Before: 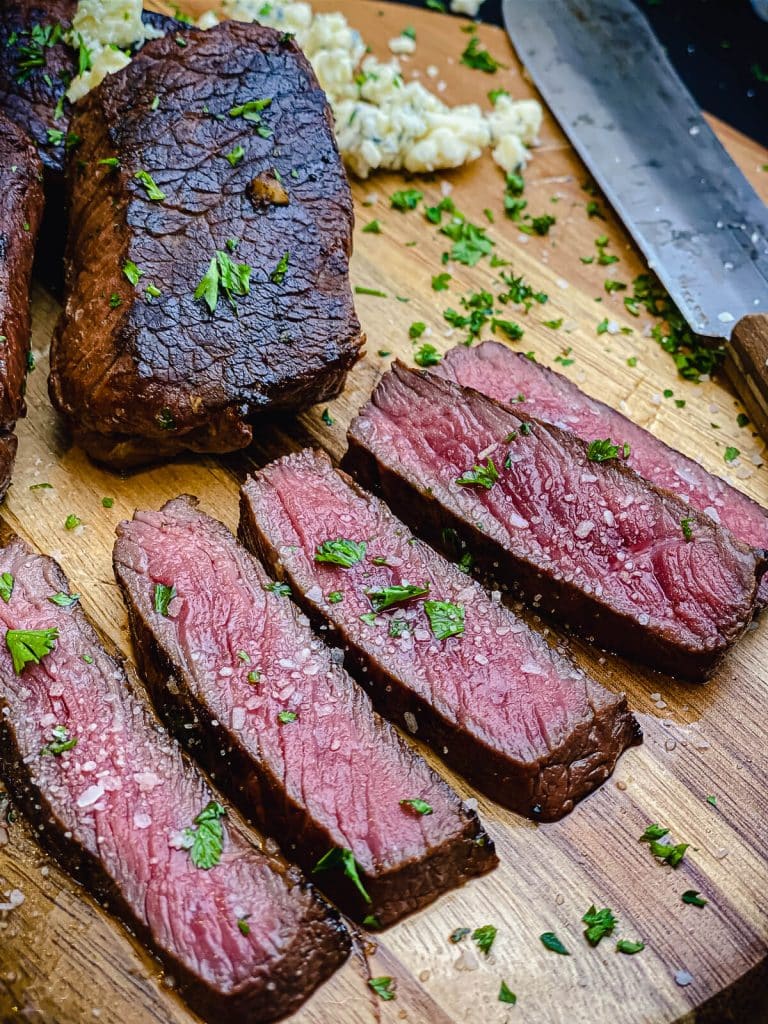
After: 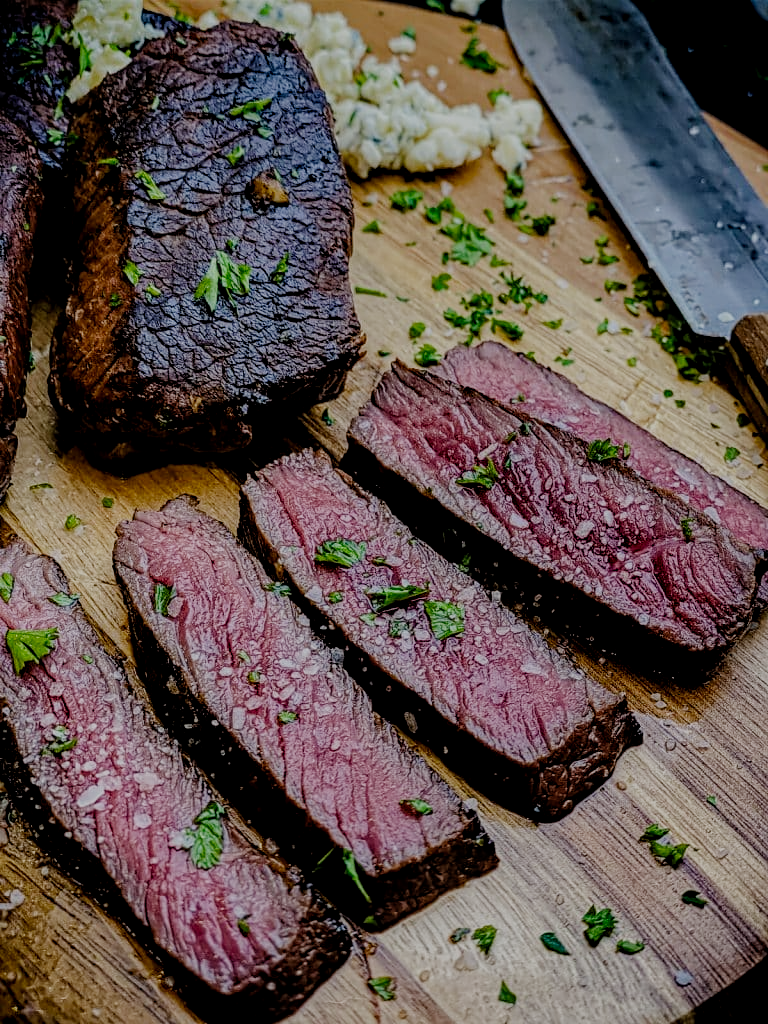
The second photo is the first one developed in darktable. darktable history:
exposure: black level correction 0, exposure -0.718 EV, compensate highlight preservation false
local contrast: on, module defaults
sharpen: amount 0.211
filmic rgb: black relative exposure -6.98 EV, white relative exposure 5.65 EV, hardness 2.86, preserve chrominance no, color science v5 (2021)
